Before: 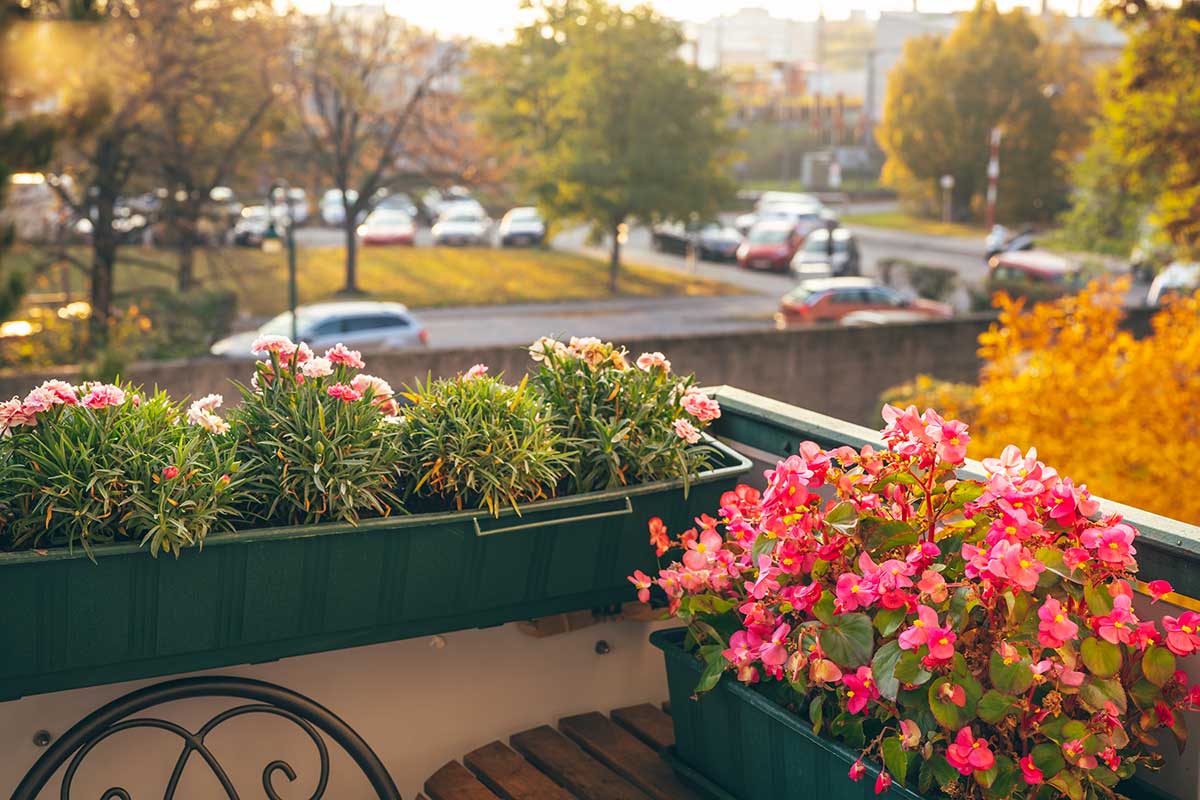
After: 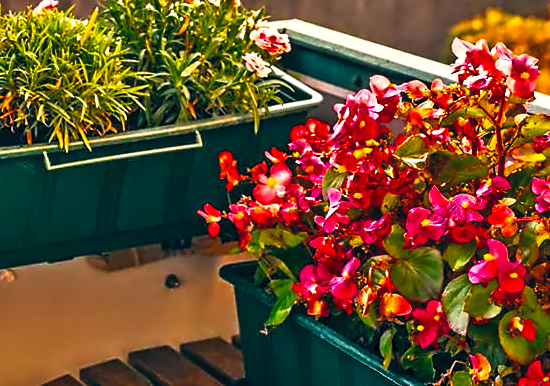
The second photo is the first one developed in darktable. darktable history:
crop: left 35.89%, top 45.855%, right 18.2%, bottom 5.891%
color balance rgb: shadows lift › hue 86.56°, power › luminance -14.837%, global offset › luminance -0.496%, perceptual saturation grading › global saturation 30.628%, global vibrance 16.844%, saturation formula JzAzBz (2021)
tone equalizer: -7 EV 0.144 EV, -6 EV 0.596 EV, -5 EV 1.12 EV, -4 EV 1.35 EV, -3 EV 1.14 EV, -2 EV 0.6 EV, -1 EV 0.162 EV
local contrast: highlights 102%, shadows 100%, detail 119%, midtone range 0.2
tone curve: curves: ch0 [(0, 0) (0.003, 0.063) (0.011, 0.063) (0.025, 0.063) (0.044, 0.066) (0.069, 0.071) (0.1, 0.09) (0.136, 0.116) (0.177, 0.144) (0.224, 0.192) (0.277, 0.246) (0.335, 0.311) (0.399, 0.399) (0.468, 0.49) (0.543, 0.589) (0.623, 0.709) (0.709, 0.827) (0.801, 0.918) (0.898, 0.969) (1, 1)], preserve colors none
contrast equalizer: octaves 7, y [[0.5, 0.542, 0.583, 0.625, 0.667, 0.708], [0.5 ×6], [0.5 ×6], [0, 0.033, 0.067, 0.1, 0.133, 0.167], [0, 0.05, 0.1, 0.15, 0.2, 0.25]]
color correction: highlights a* 5.43, highlights b* 5.35, shadows a* -4.78, shadows b* -5.13
